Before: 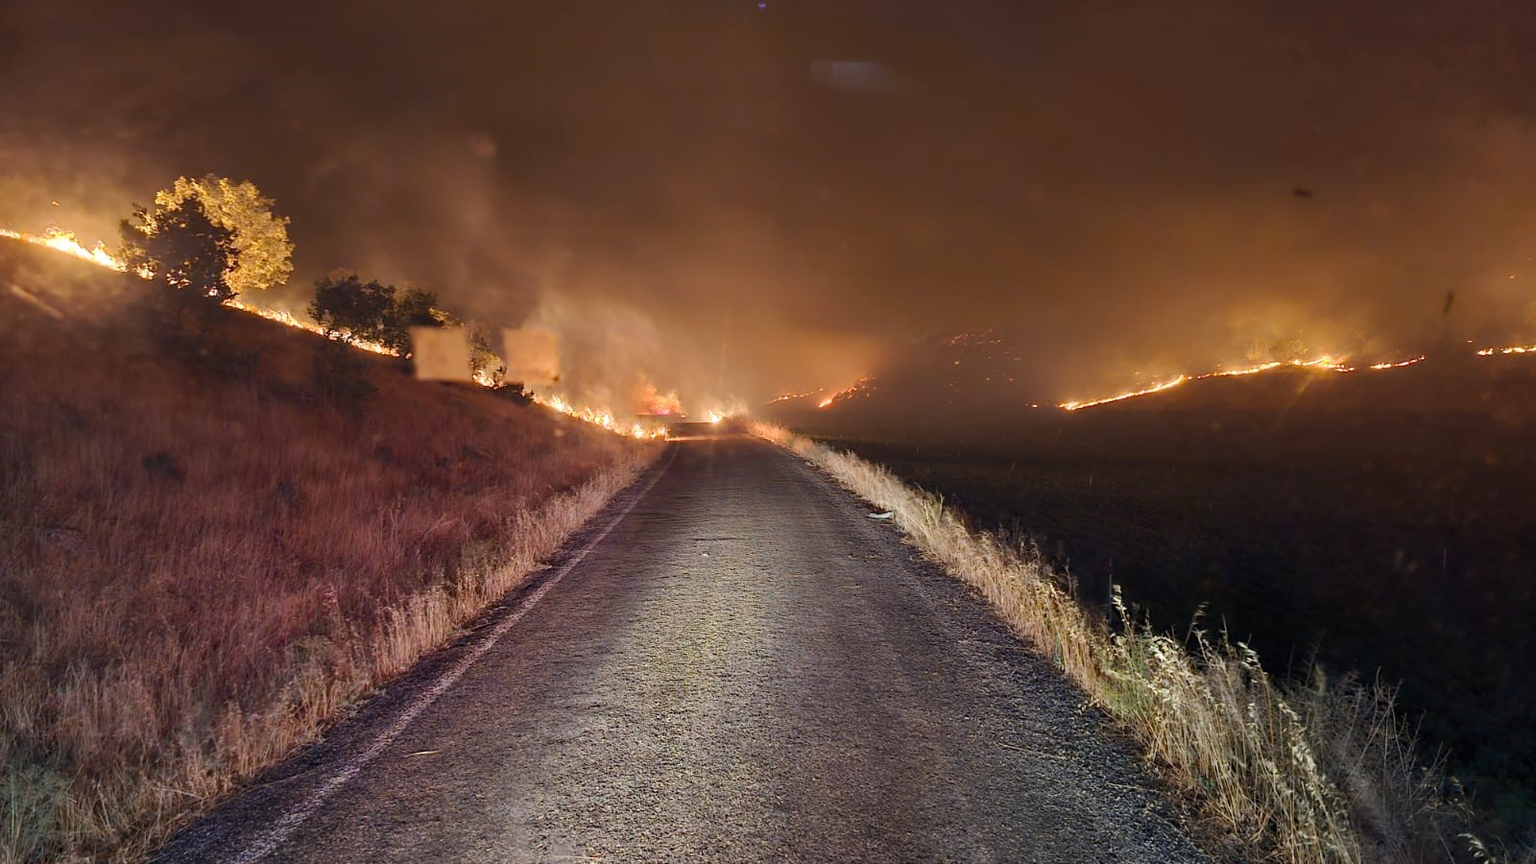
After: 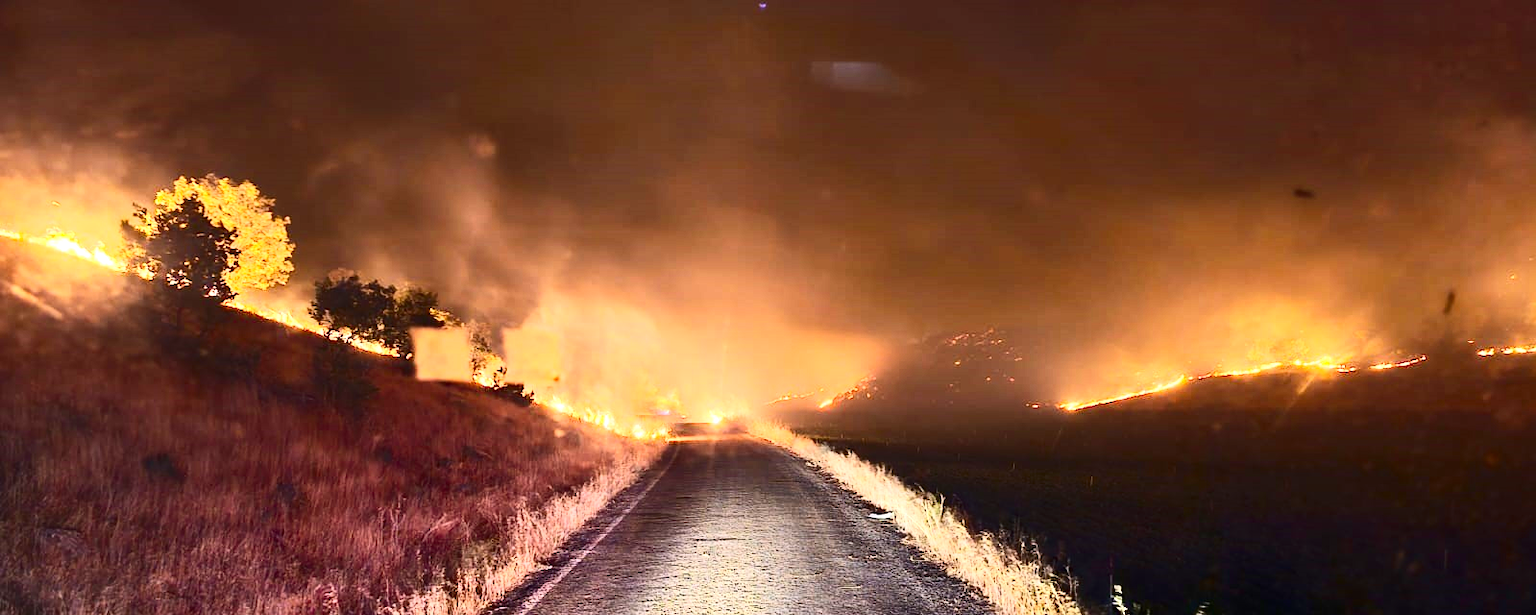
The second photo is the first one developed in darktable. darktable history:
contrast brightness saturation: contrast 0.402, brightness 0.055, saturation 0.25
crop: right 0%, bottom 28.765%
exposure: black level correction 0, exposure 0.951 EV, compensate highlight preservation false
